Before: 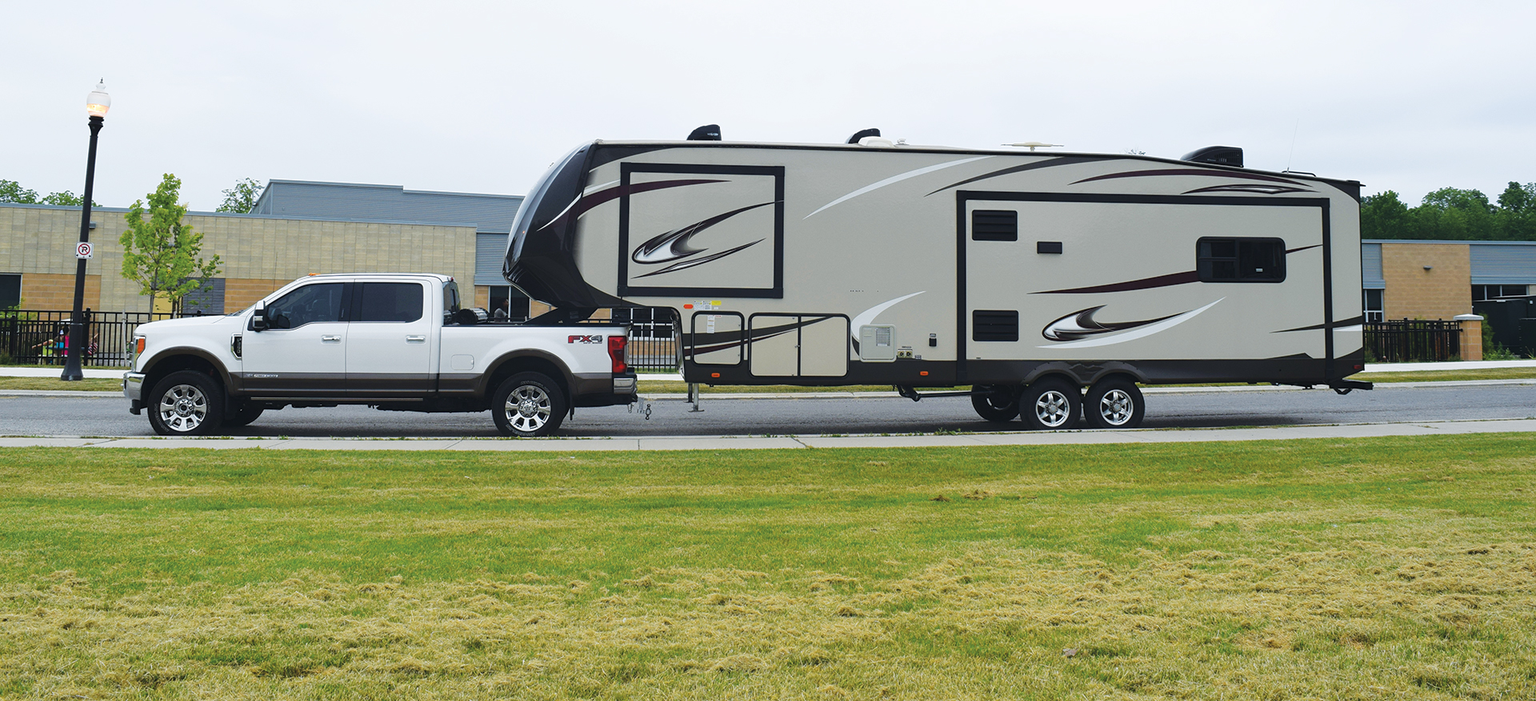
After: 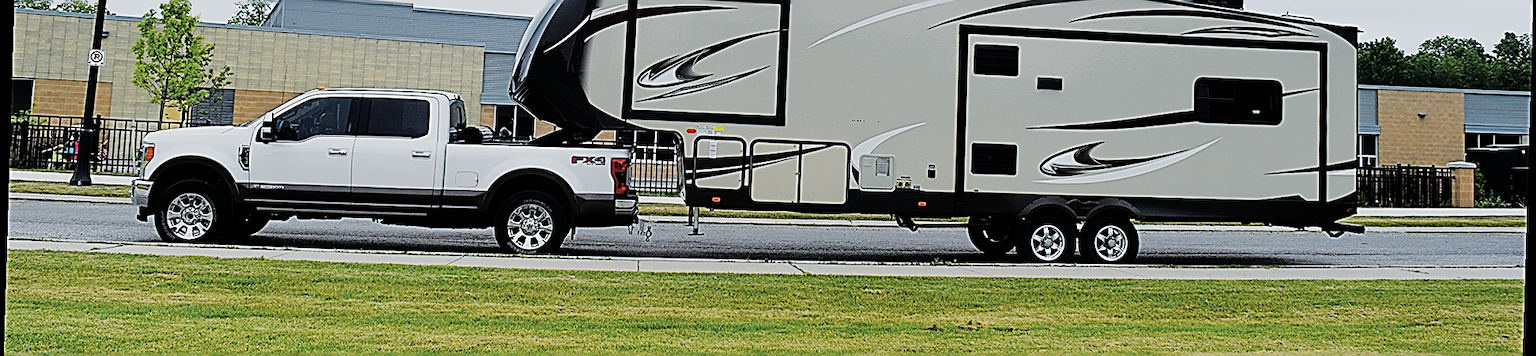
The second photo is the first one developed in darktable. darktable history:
rotate and perspective: rotation 1.72°, automatic cropping off
filmic rgb: black relative exposure -5 EV, hardness 2.88, contrast 1.3, highlights saturation mix -30%
white balance: emerald 1
crop and rotate: top 26.056%, bottom 25.543%
sharpen: amount 2
